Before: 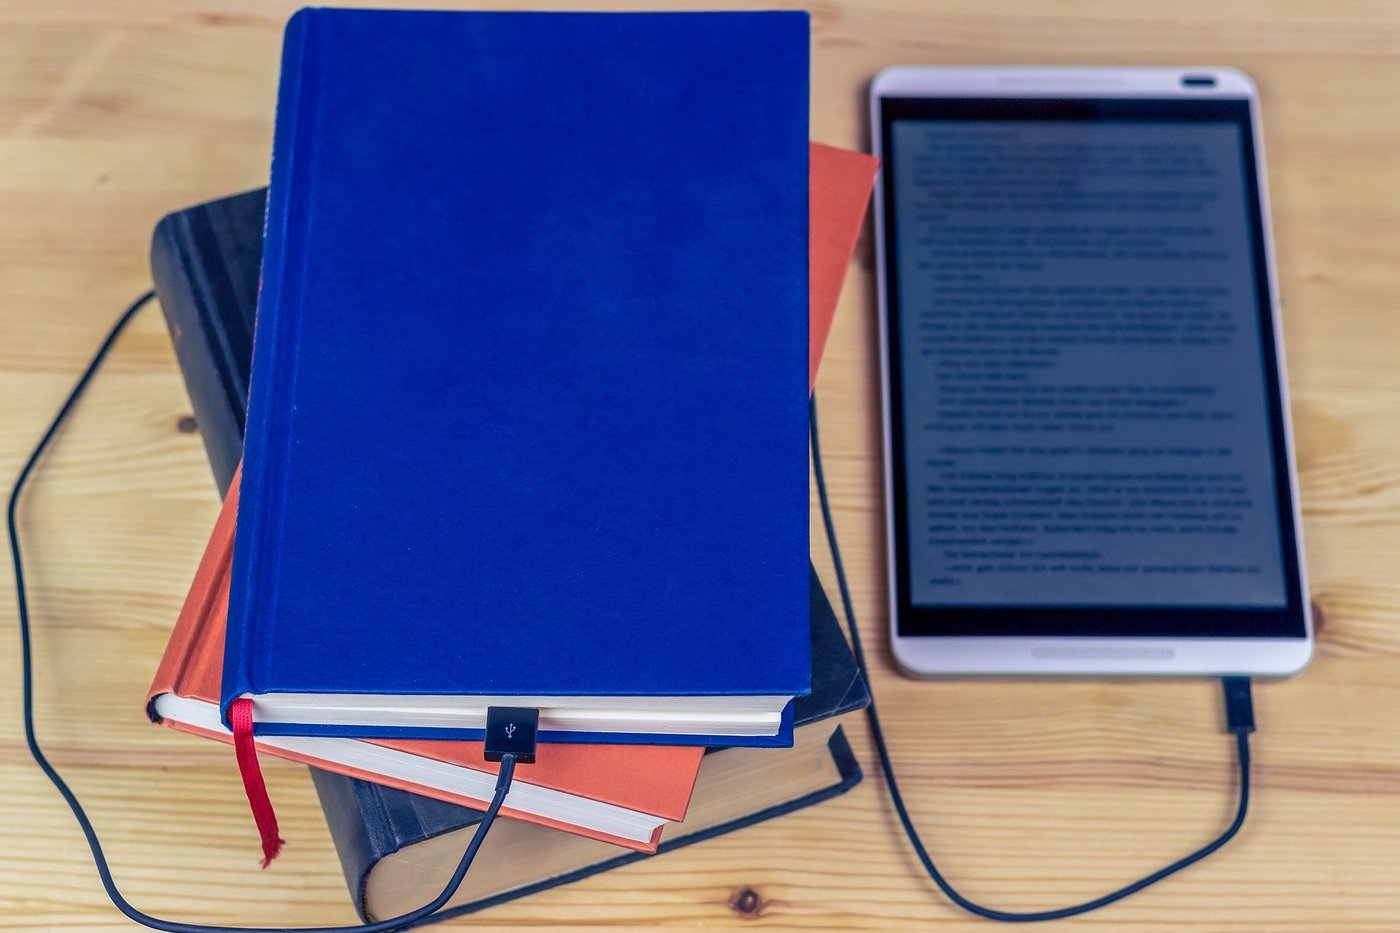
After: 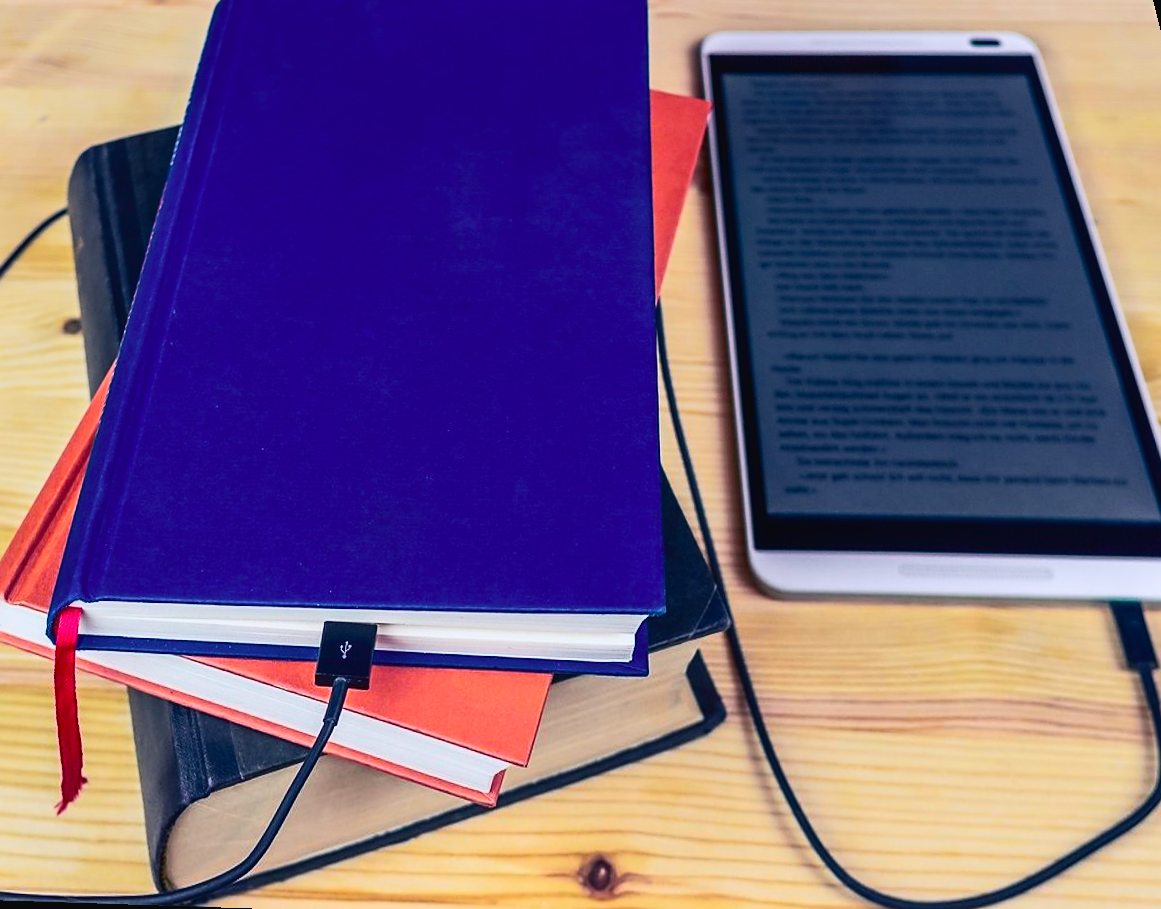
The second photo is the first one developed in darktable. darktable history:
rotate and perspective: rotation 0.72°, lens shift (vertical) -0.352, lens shift (horizontal) -0.051, crop left 0.152, crop right 0.859, crop top 0.019, crop bottom 0.964
tone curve: curves: ch0 [(0, 0.023) (0.132, 0.075) (0.251, 0.186) (0.463, 0.461) (0.662, 0.757) (0.854, 0.909) (1, 0.973)]; ch1 [(0, 0) (0.447, 0.411) (0.483, 0.469) (0.498, 0.496) (0.518, 0.514) (0.561, 0.579) (0.604, 0.645) (0.669, 0.73) (0.819, 0.93) (1, 1)]; ch2 [(0, 0) (0.307, 0.315) (0.425, 0.438) (0.483, 0.477) (0.503, 0.503) (0.526, 0.534) (0.567, 0.569) (0.617, 0.674) (0.703, 0.797) (0.985, 0.966)], color space Lab, independent channels
sharpen: radius 1.864, amount 0.398, threshold 1.271
